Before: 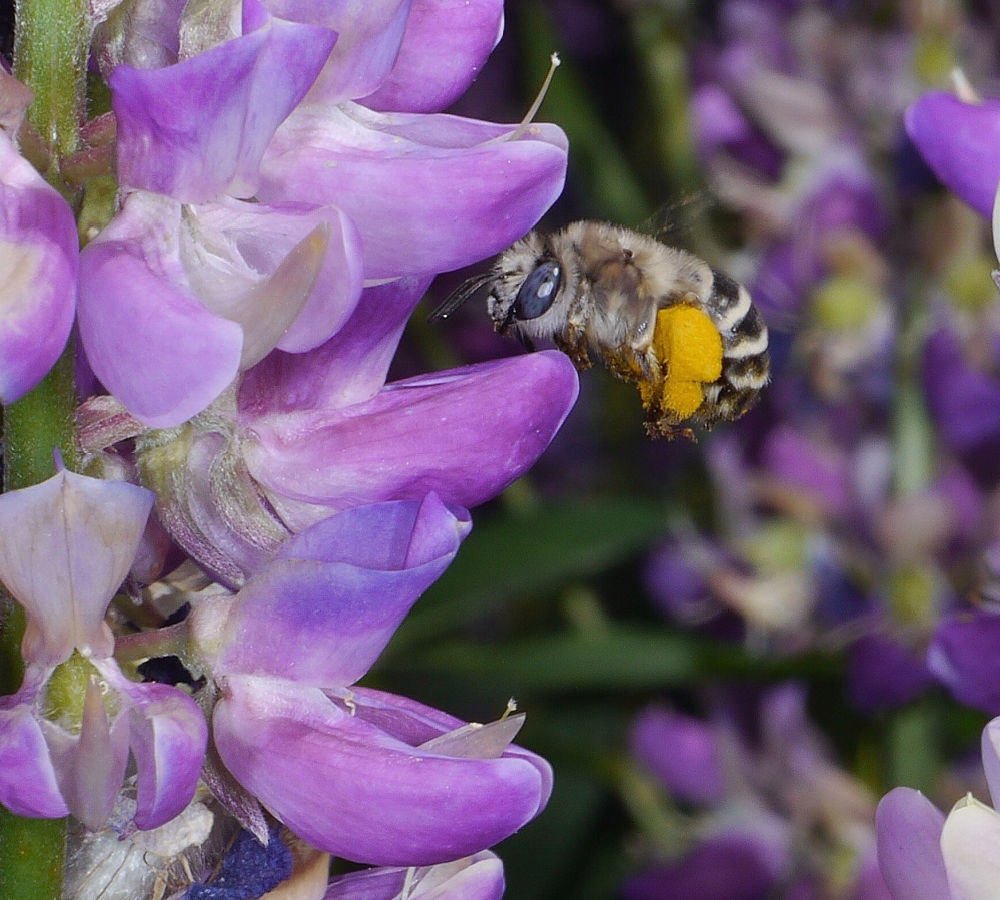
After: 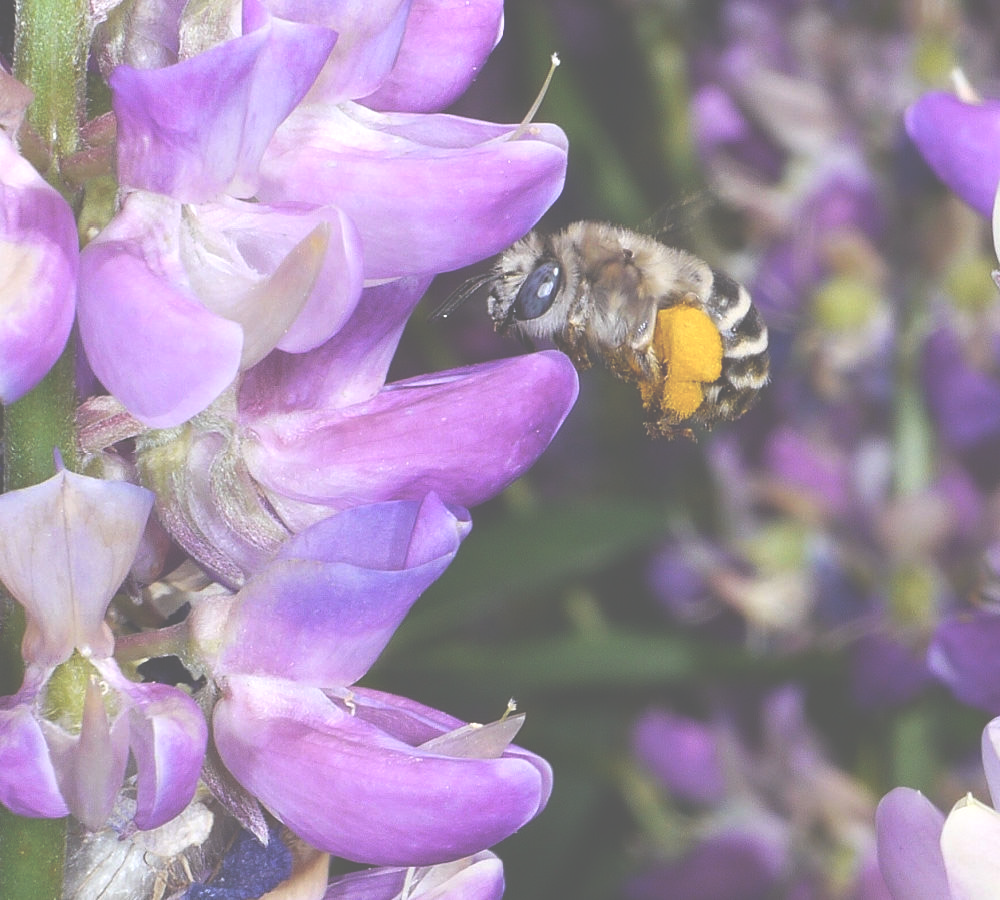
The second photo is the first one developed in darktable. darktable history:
shadows and highlights: shadows 0, highlights 40
exposure: black level correction -0.071, exposure 0.5 EV, compensate highlight preservation false
